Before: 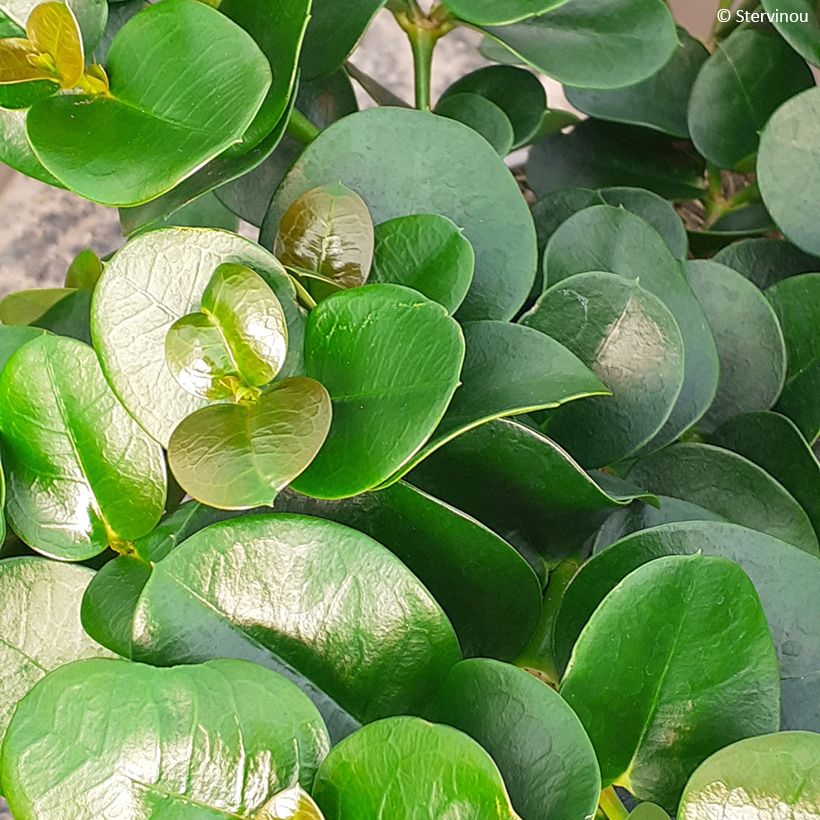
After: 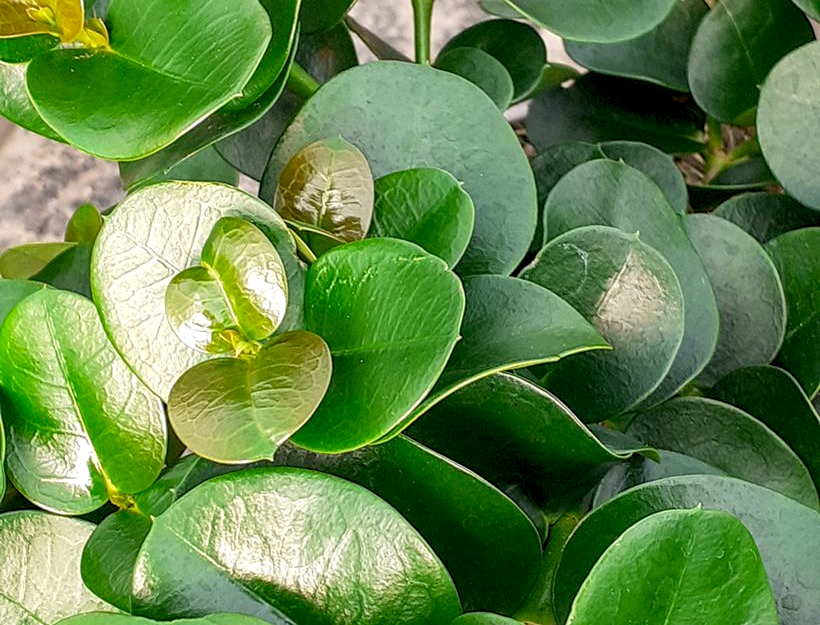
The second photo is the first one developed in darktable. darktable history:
exposure: black level correction 0.009, compensate highlight preservation false
crop: top 5.665%, bottom 18.094%
local contrast: detail 130%
